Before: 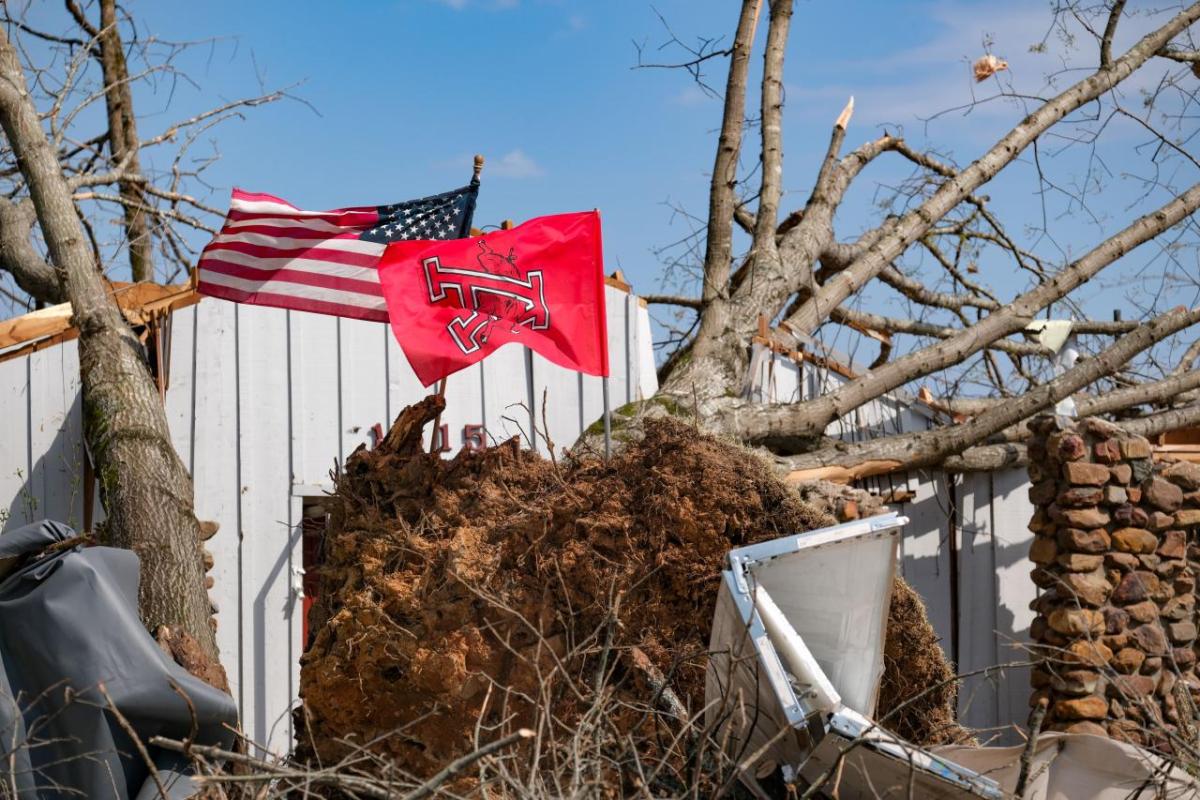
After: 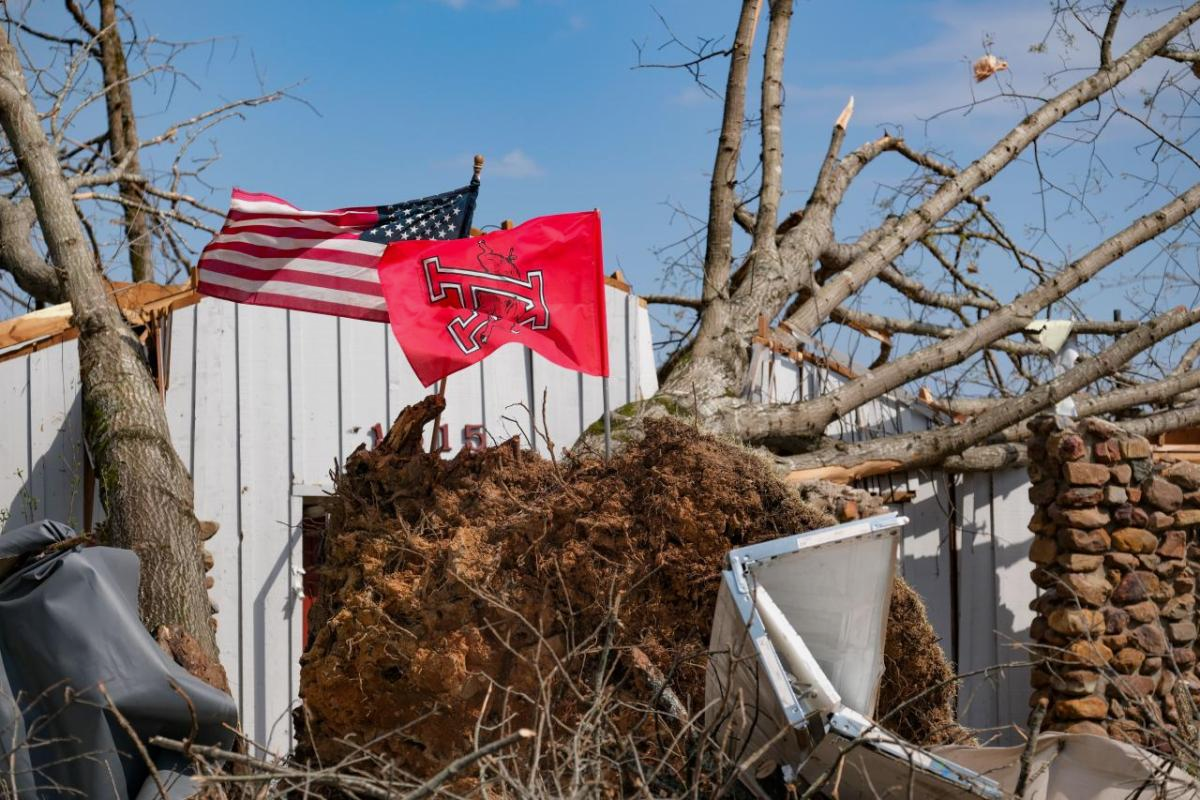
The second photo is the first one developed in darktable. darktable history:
exposure: exposure -0.156 EV, compensate exposure bias true, compensate highlight preservation false
